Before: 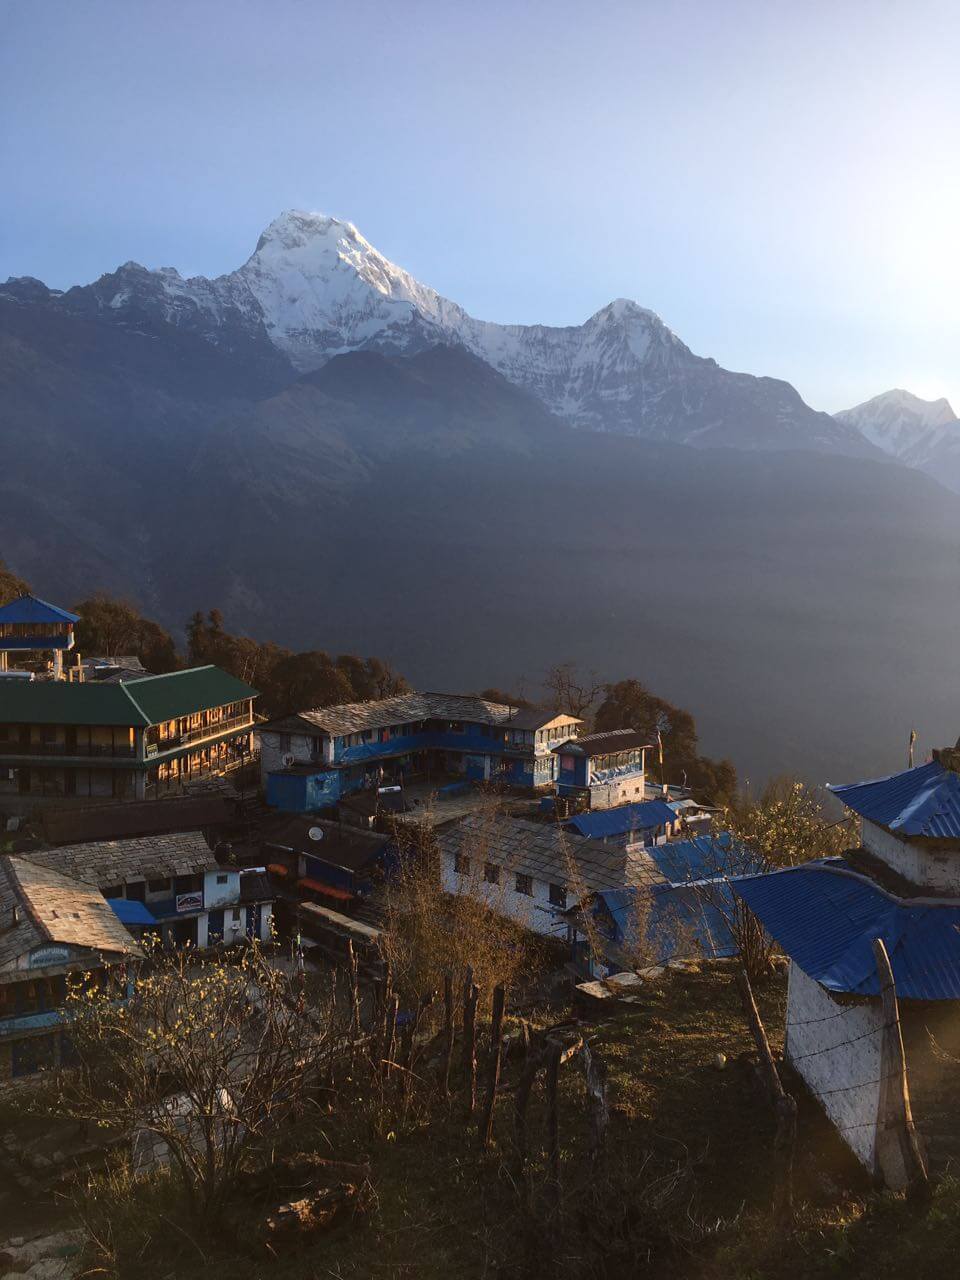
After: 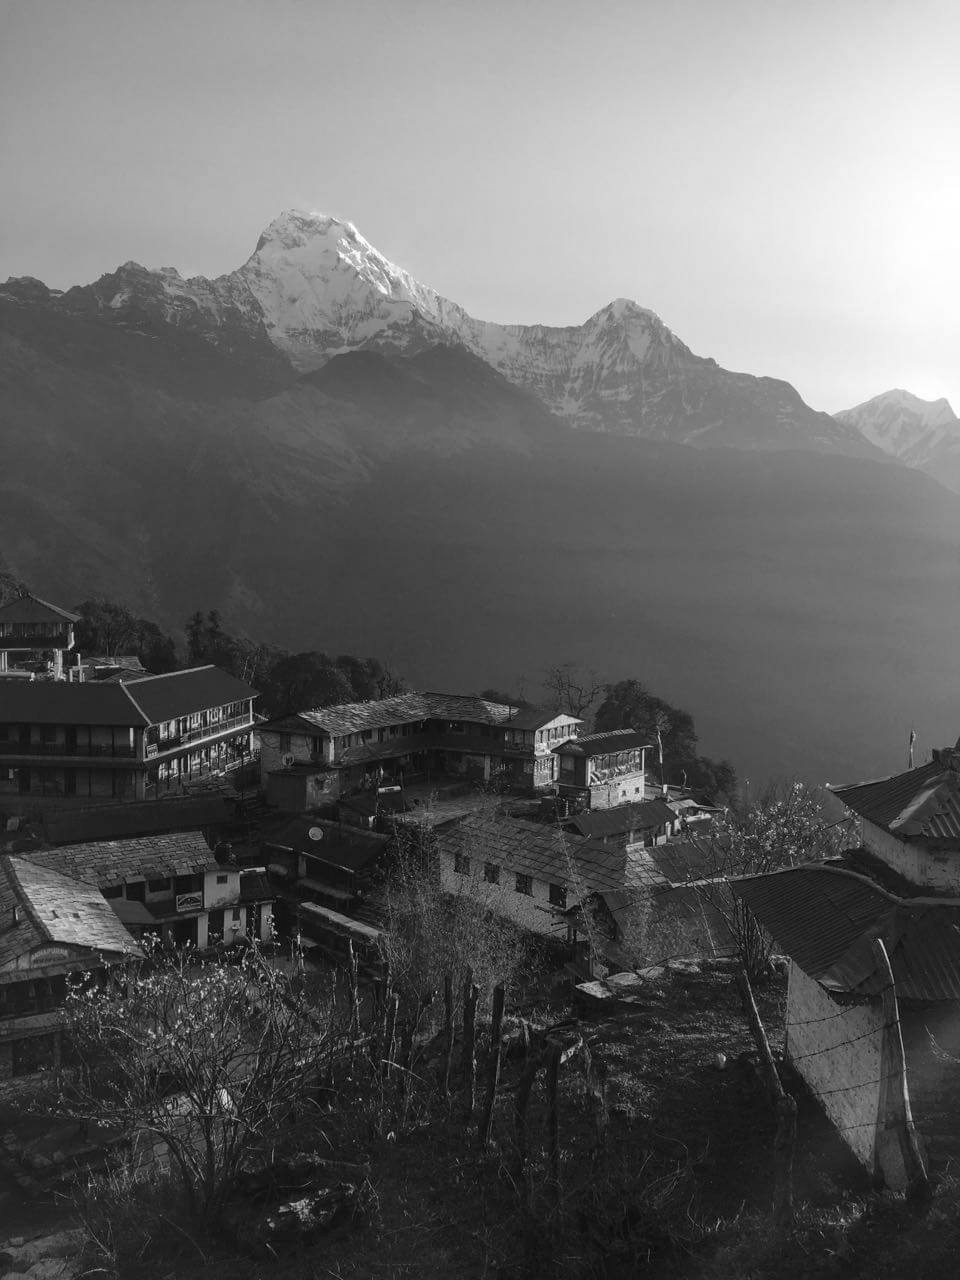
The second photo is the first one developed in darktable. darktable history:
monochrome: on, module defaults
local contrast: detail 110%
